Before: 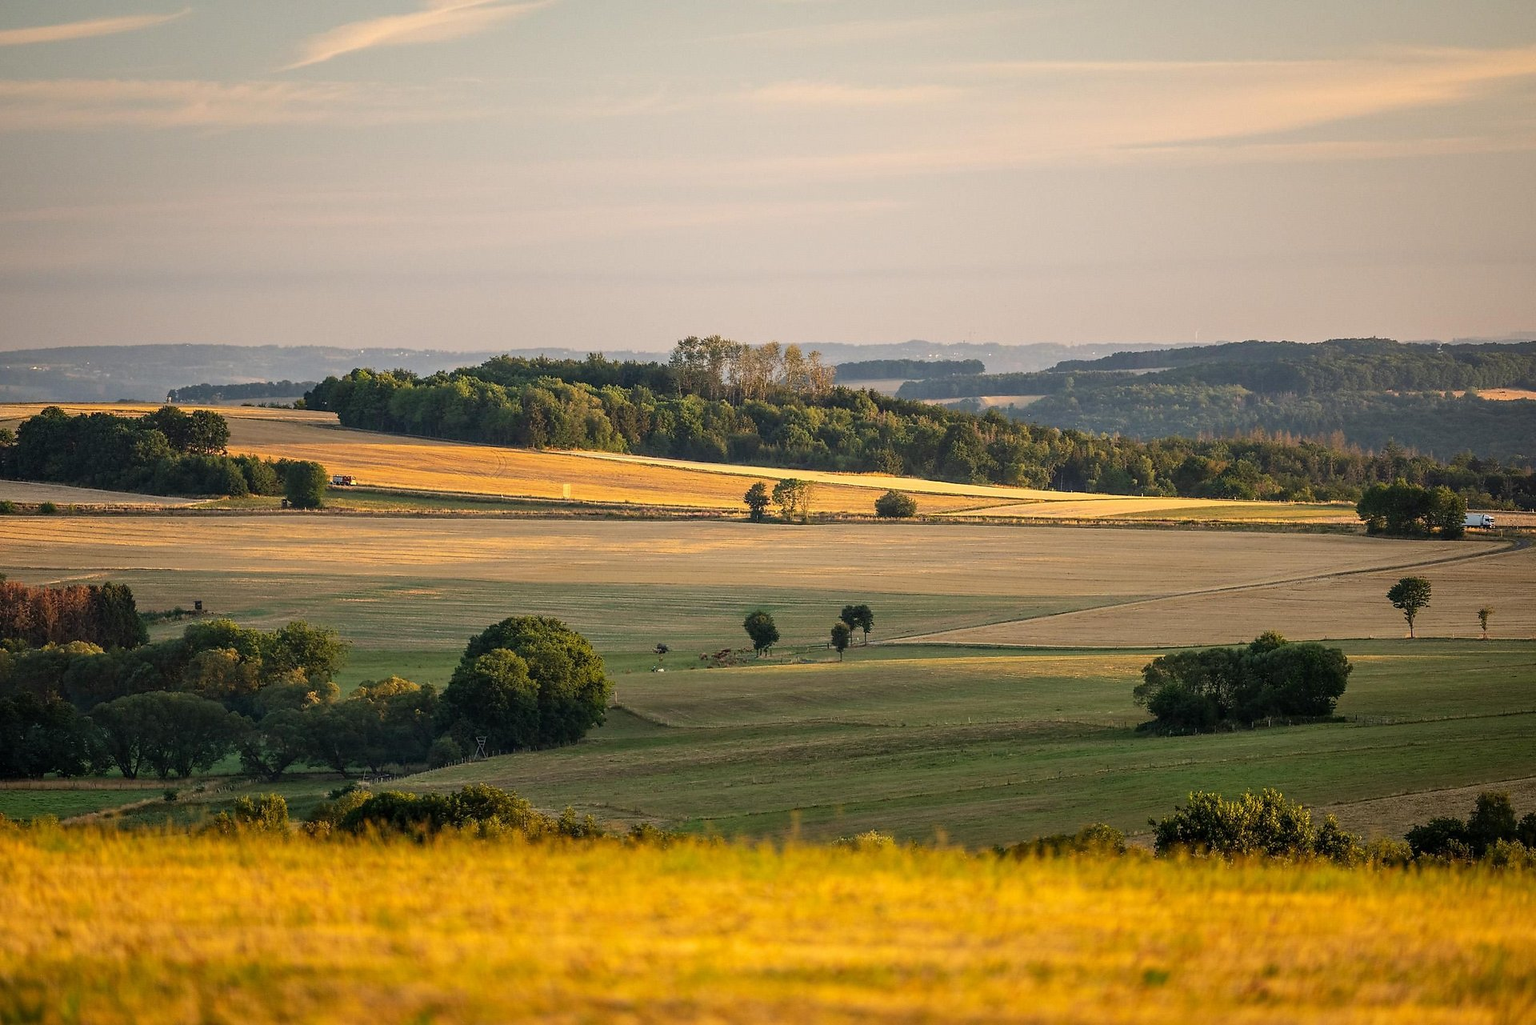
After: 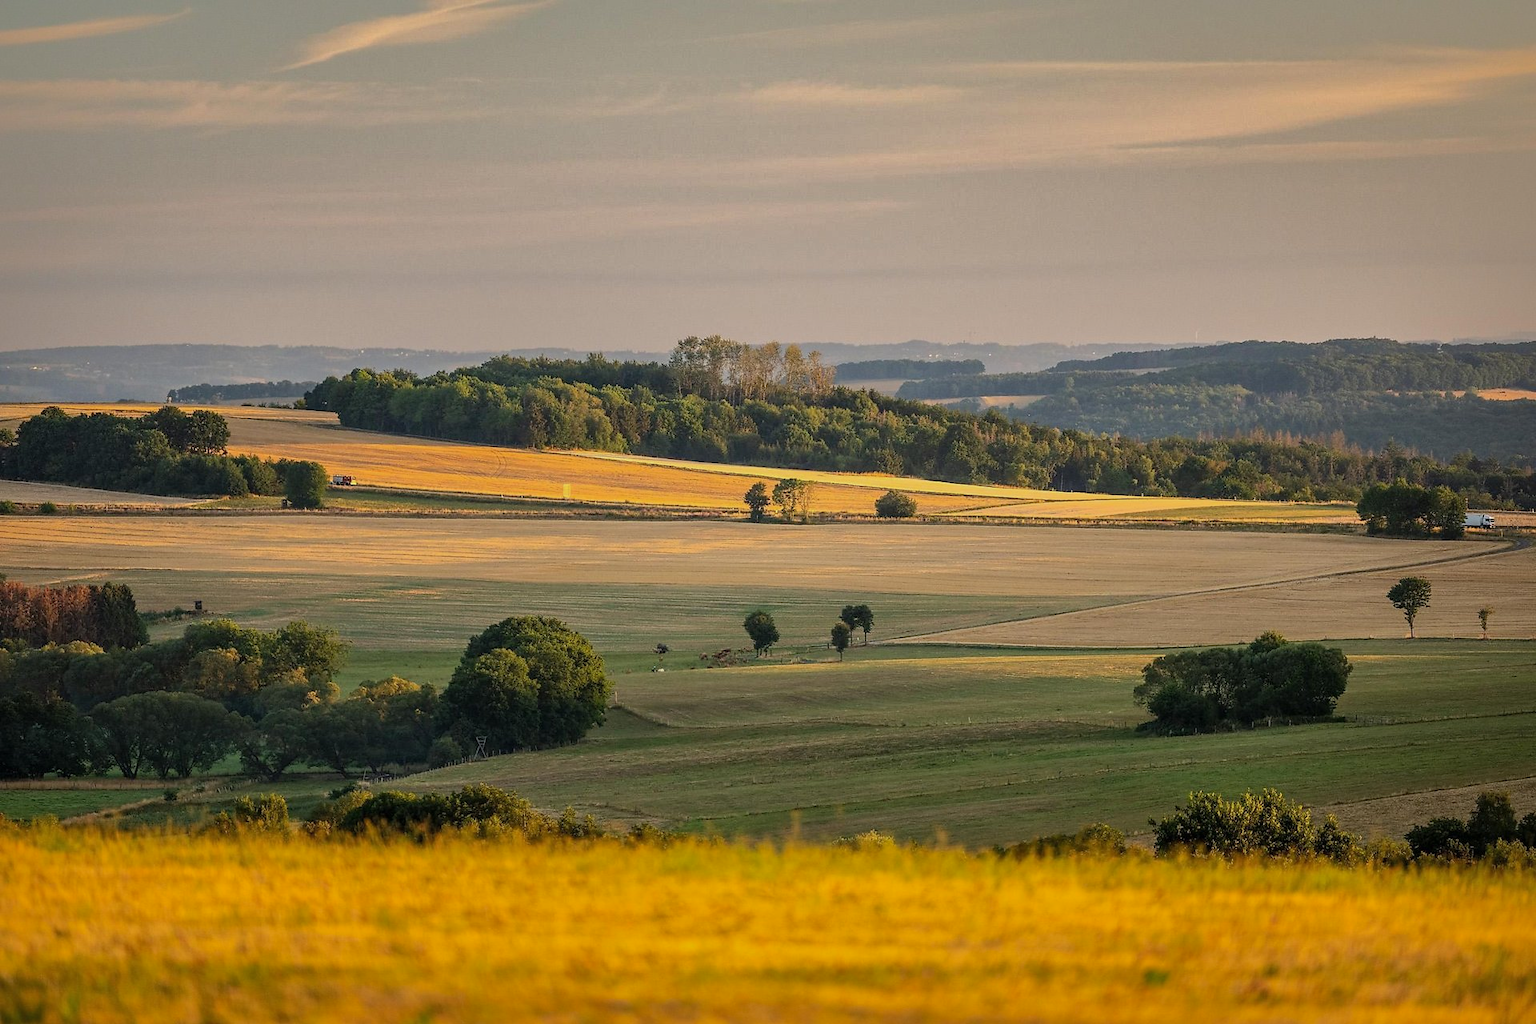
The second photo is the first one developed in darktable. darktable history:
shadows and highlights: shadows 25.65, highlights -69.62
